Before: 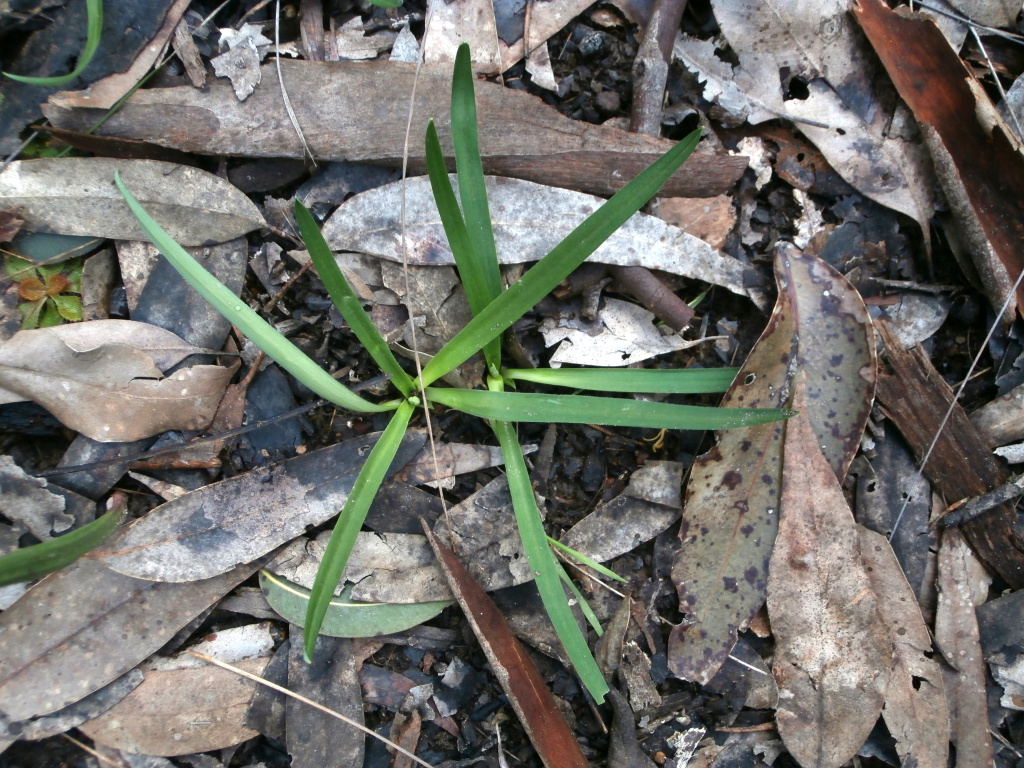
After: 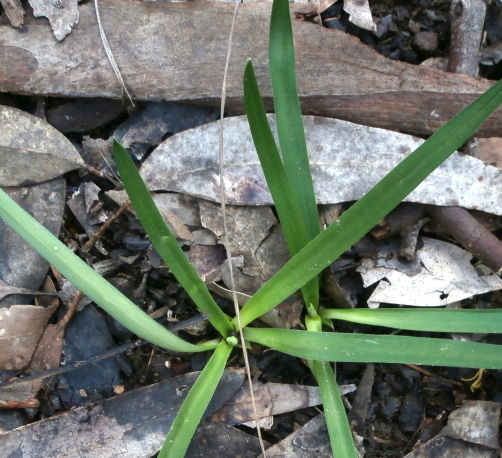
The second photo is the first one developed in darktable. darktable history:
crop: left 17.87%, top 7.833%, right 33.103%, bottom 32.436%
